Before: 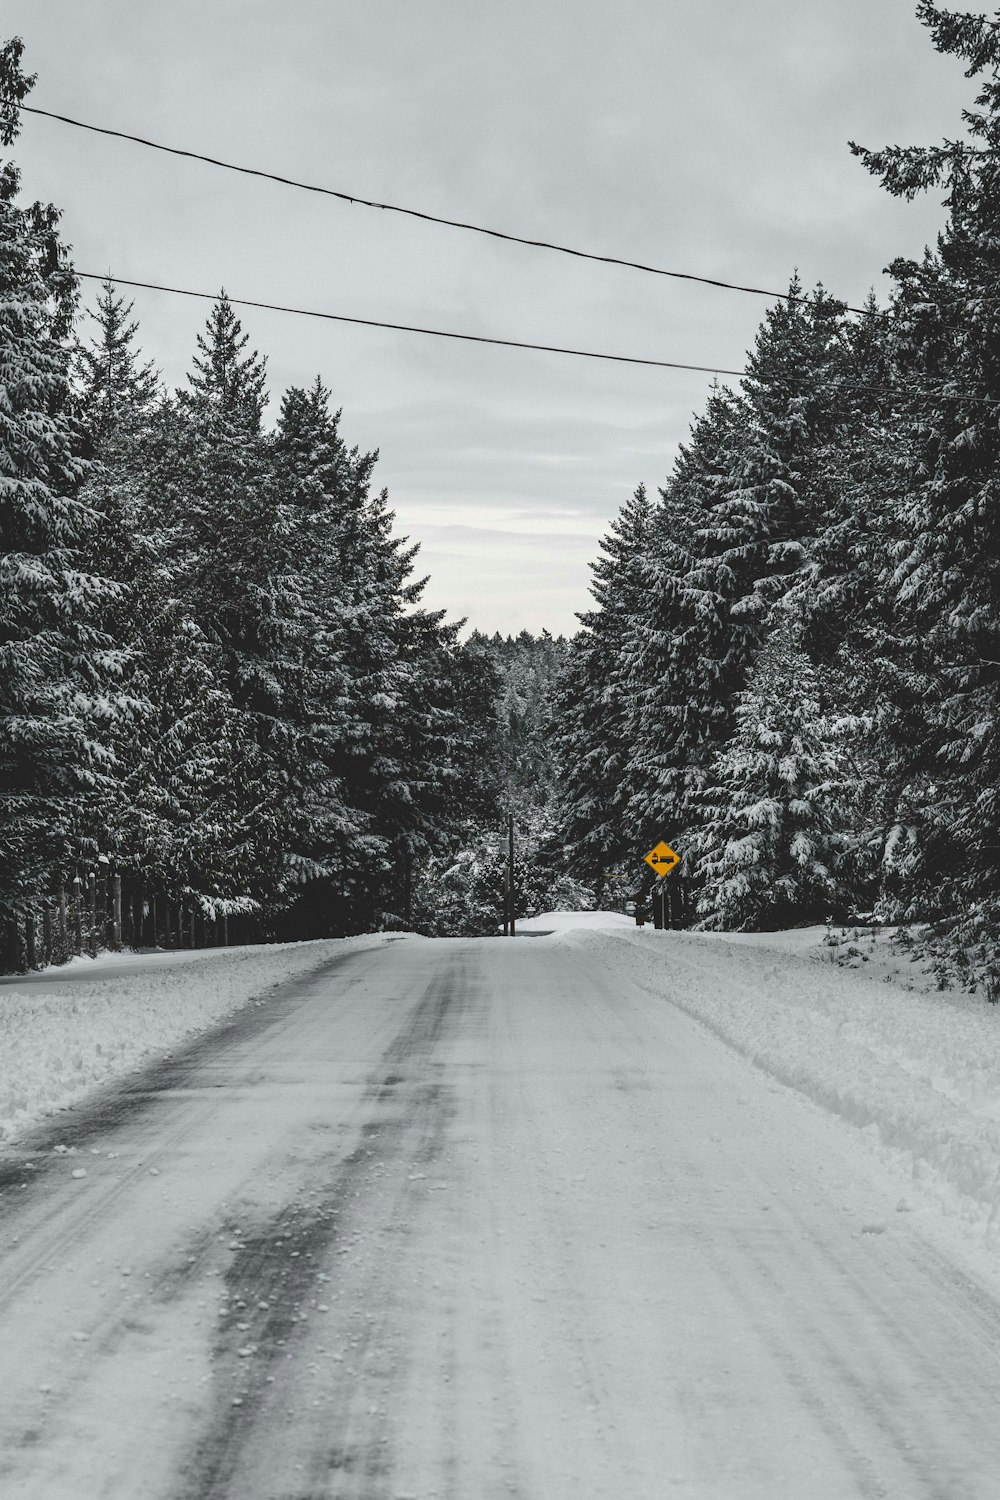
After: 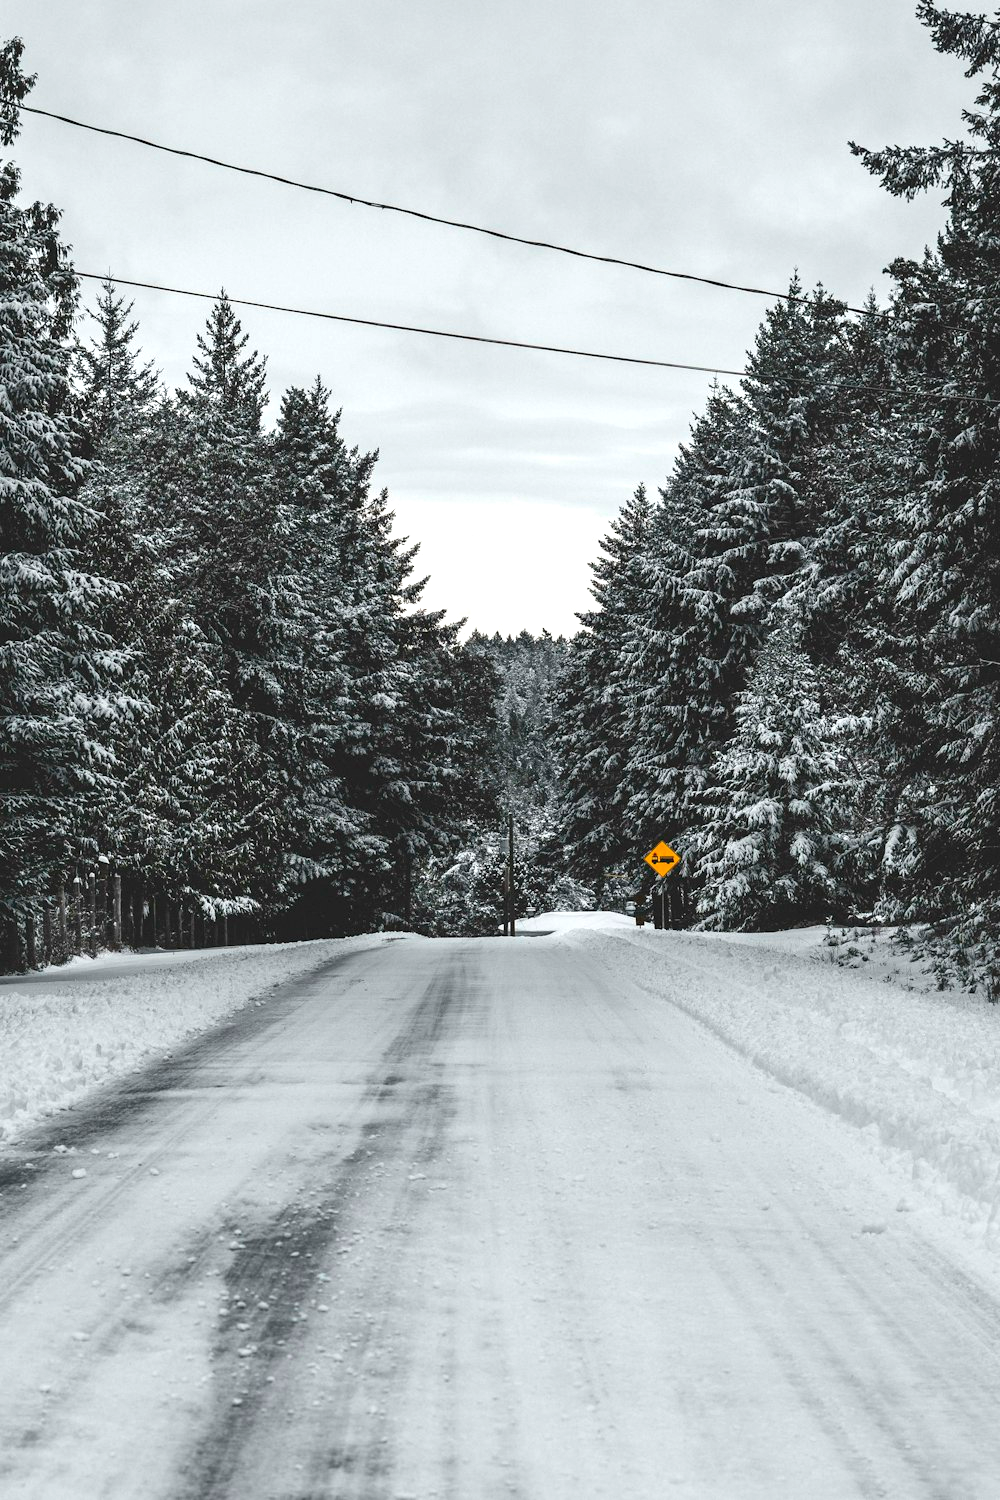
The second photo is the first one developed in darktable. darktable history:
base curve: curves: ch0 [(0, 0) (0.303, 0.277) (1, 1)], preserve colors none
exposure: black level correction 0, exposure 0.5 EV, compensate exposure bias true, compensate highlight preservation false
